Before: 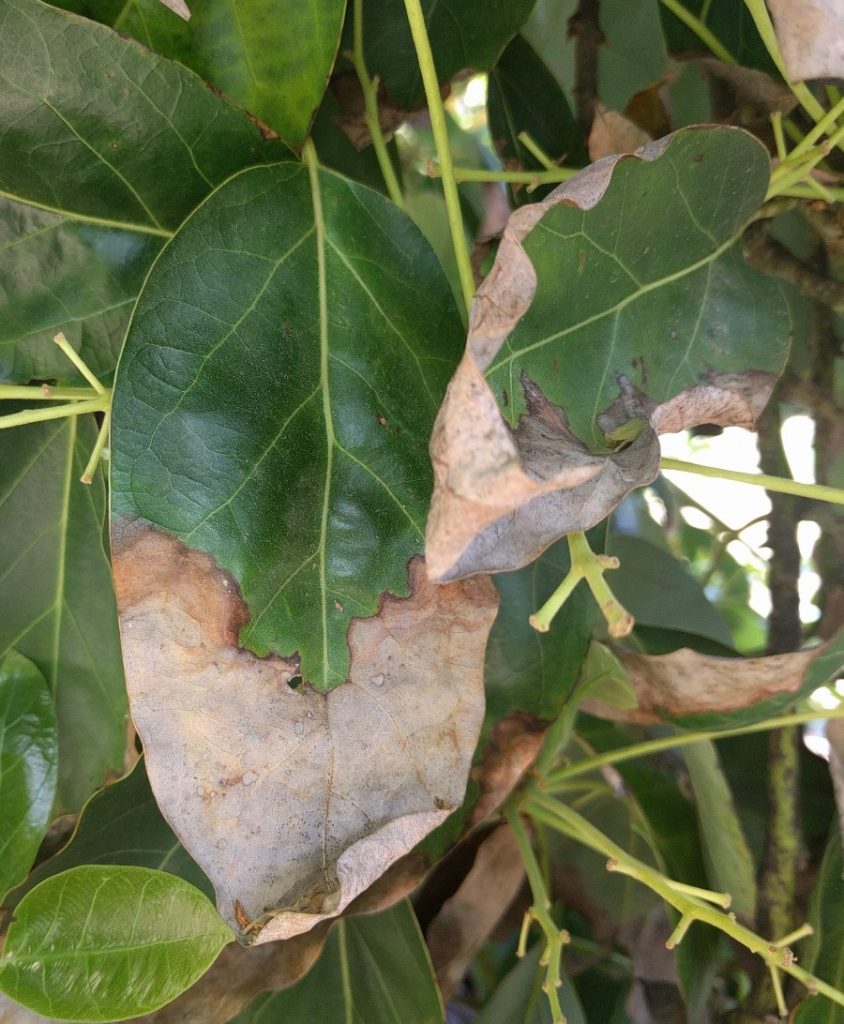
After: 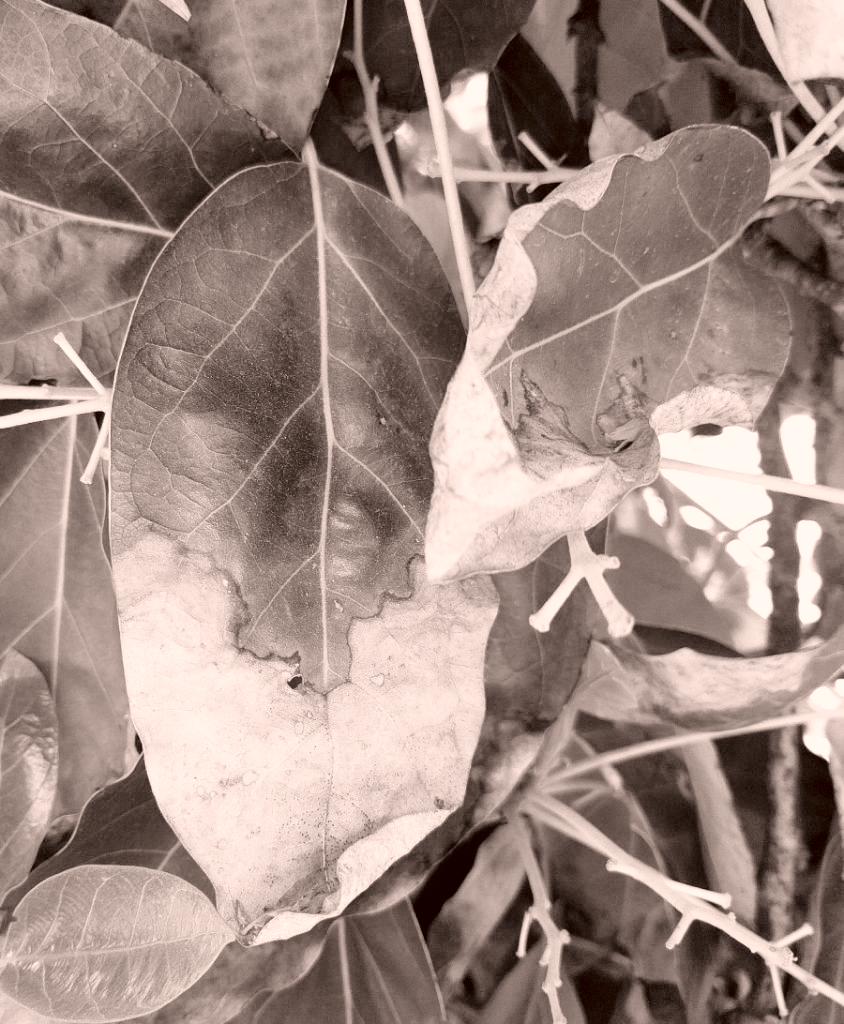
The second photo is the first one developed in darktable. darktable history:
color correction: highlights a* 10.21, highlights b* 9.68, shadows a* 9.03, shadows b* 8.43, saturation 0.774
filmic rgb: black relative exposure -5.09 EV, white relative exposure 3.55 EV, hardness 3.17, contrast 1.299, highlights saturation mix -49.38%, color science v4 (2020)
exposure: black level correction 0.001, exposure 1.119 EV, compensate exposure bias true, compensate highlight preservation false
